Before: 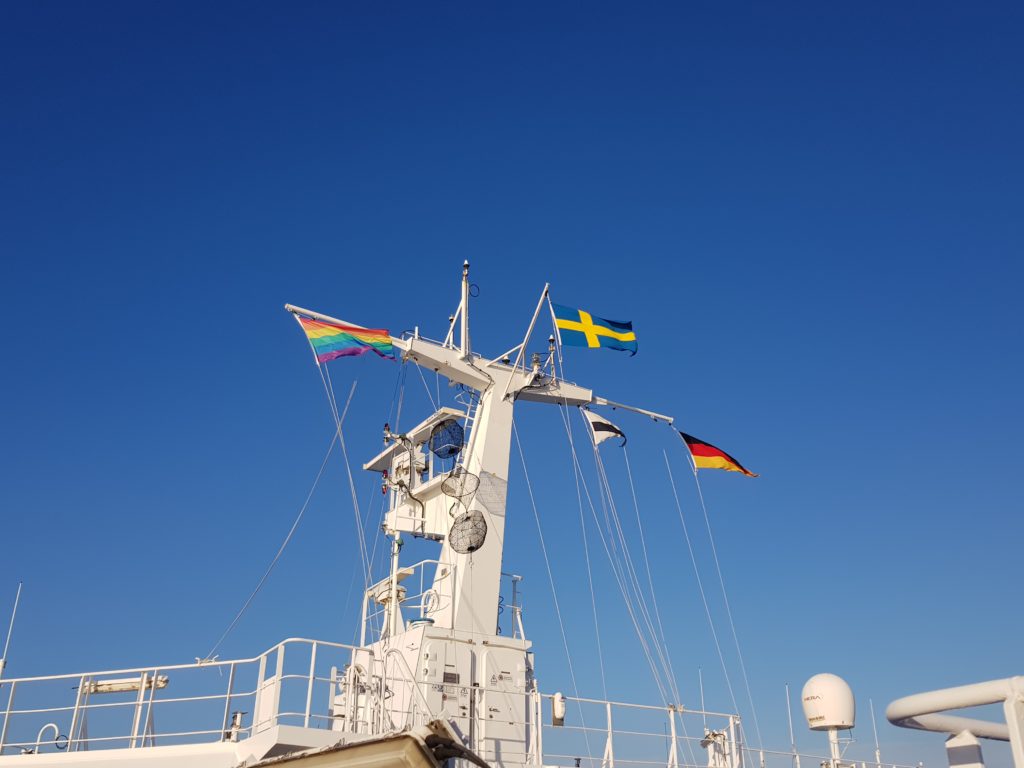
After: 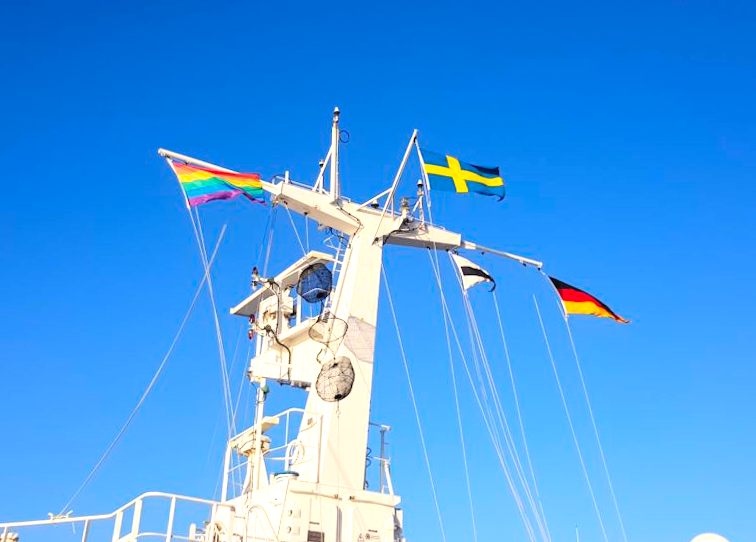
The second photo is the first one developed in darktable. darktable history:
crop: left 9.712%, top 16.928%, right 10.845%, bottom 12.332%
tone equalizer: -8 EV -0.75 EV, -7 EV -0.7 EV, -6 EV -0.6 EV, -5 EV -0.4 EV, -3 EV 0.4 EV, -2 EV 0.6 EV, -1 EV 0.7 EV, +0 EV 0.75 EV, edges refinement/feathering 500, mask exposure compensation -1.57 EV, preserve details no
rotate and perspective: rotation 0.215°, lens shift (vertical) -0.139, crop left 0.069, crop right 0.939, crop top 0.002, crop bottom 0.996
contrast brightness saturation: contrast 0.07, brightness 0.18, saturation 0.4
